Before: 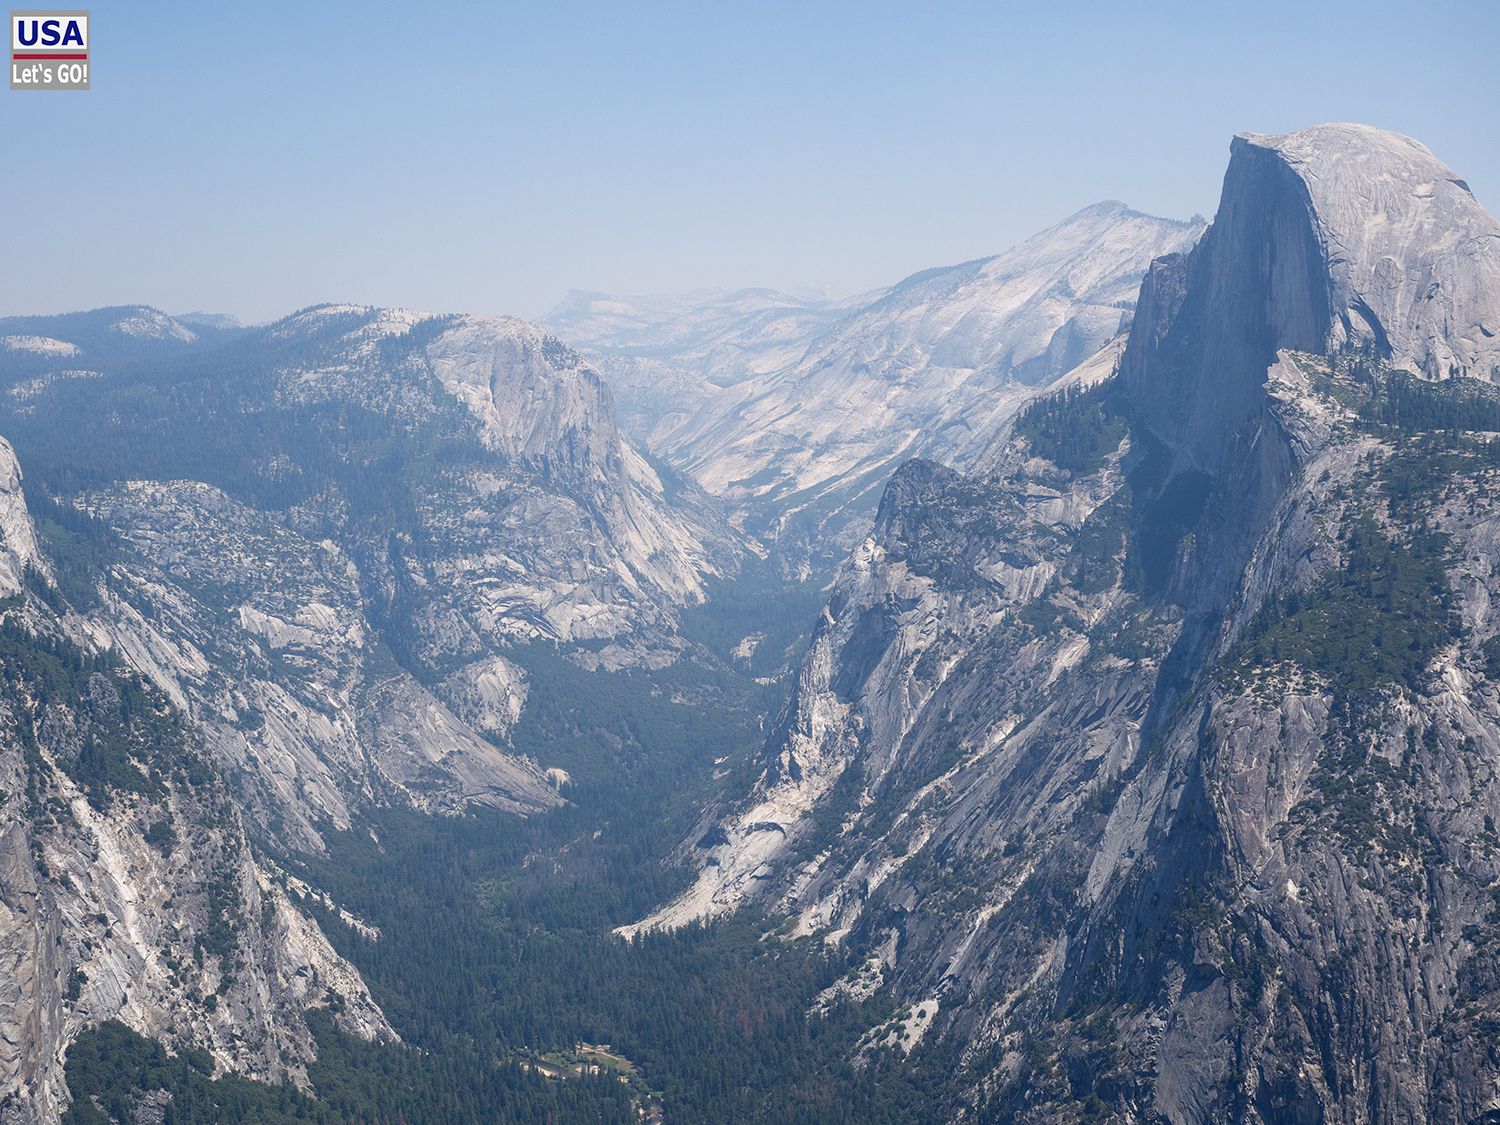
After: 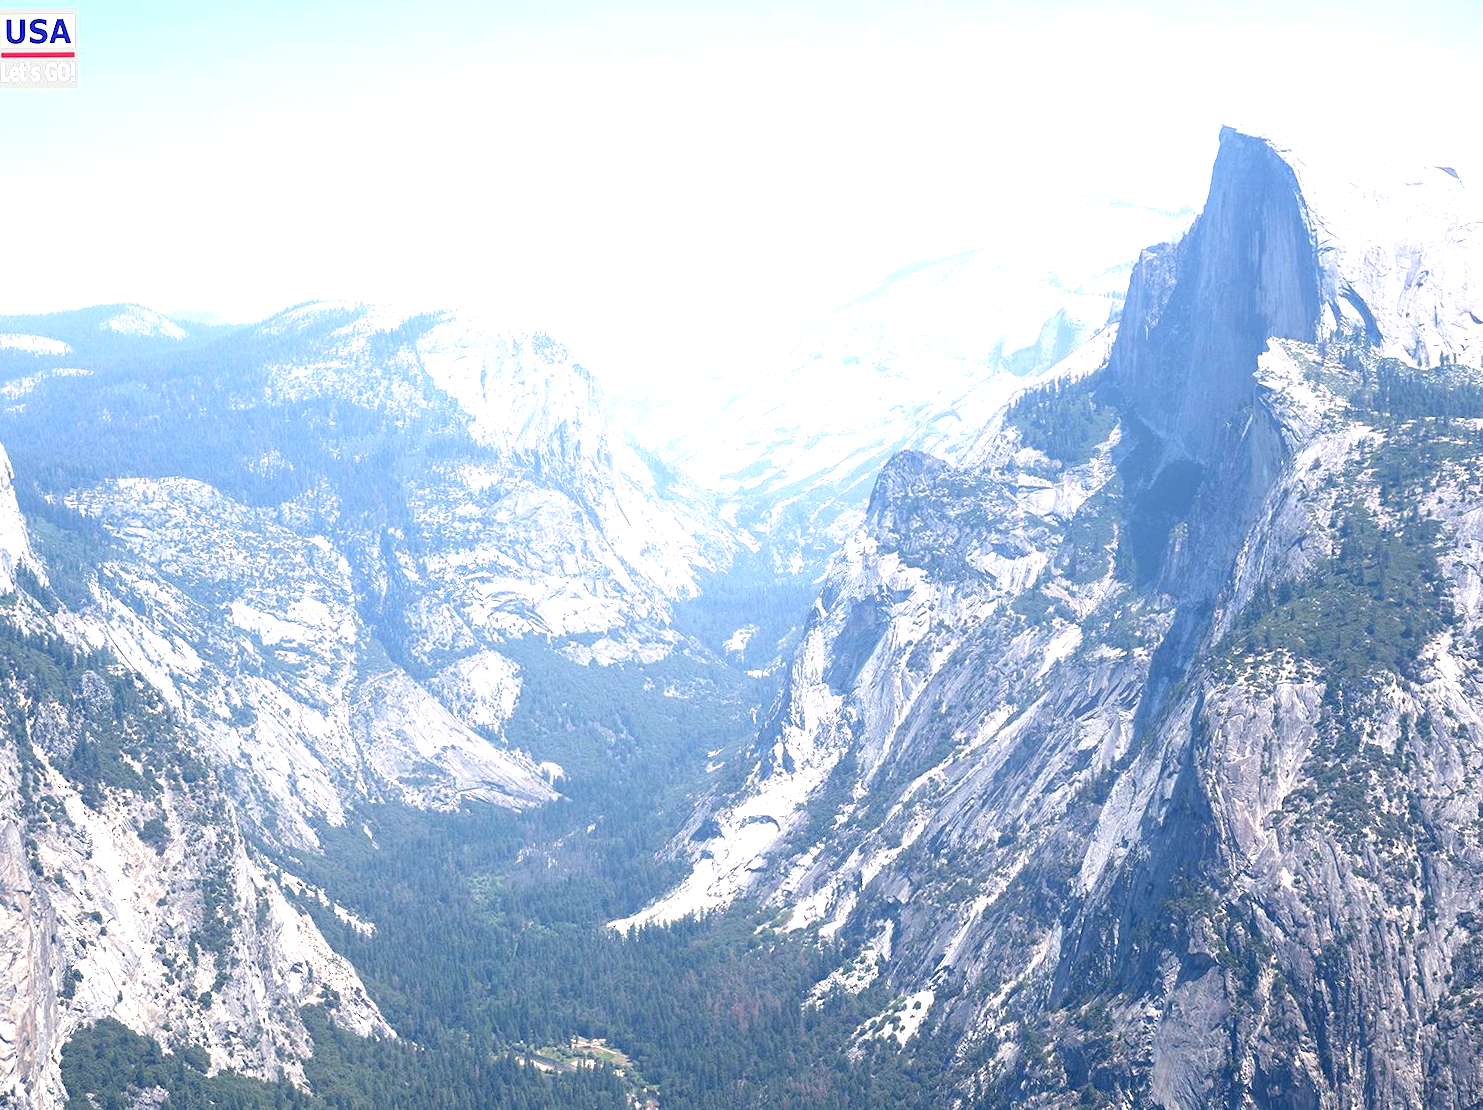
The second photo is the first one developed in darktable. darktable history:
exposure: black level correction 0, exposure 1.45 EV, compensate exposure bias true, compensate highlight preservation false
rotate and perspective: rotation -0.45°, automatic cropping original format, crop left 0.008, crop right 0.992, crop top 0.012, crop bottom 0.988
